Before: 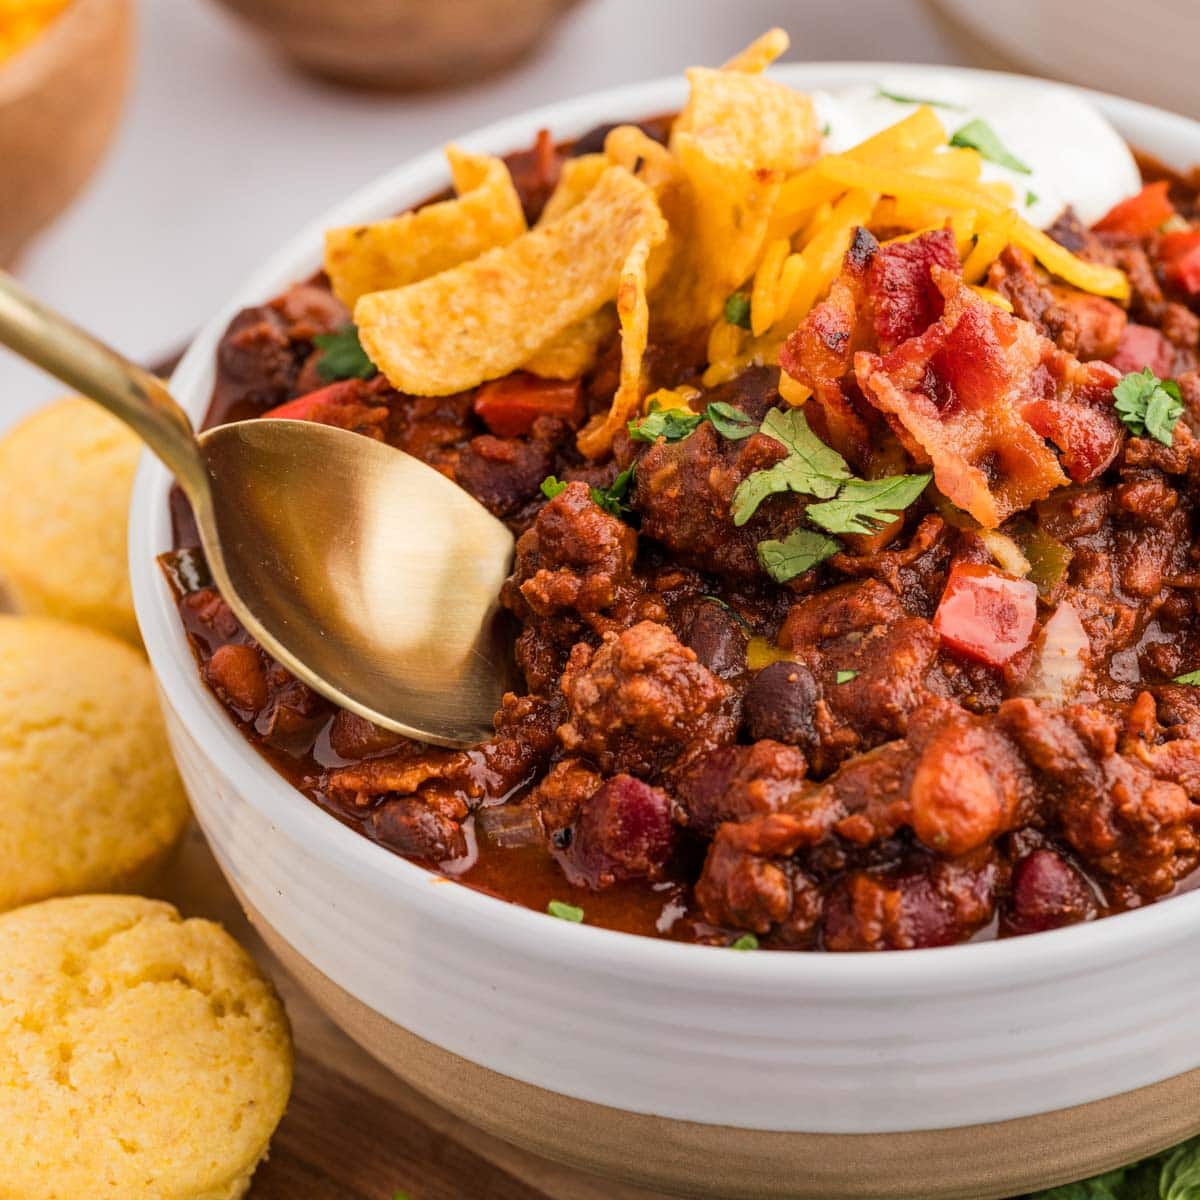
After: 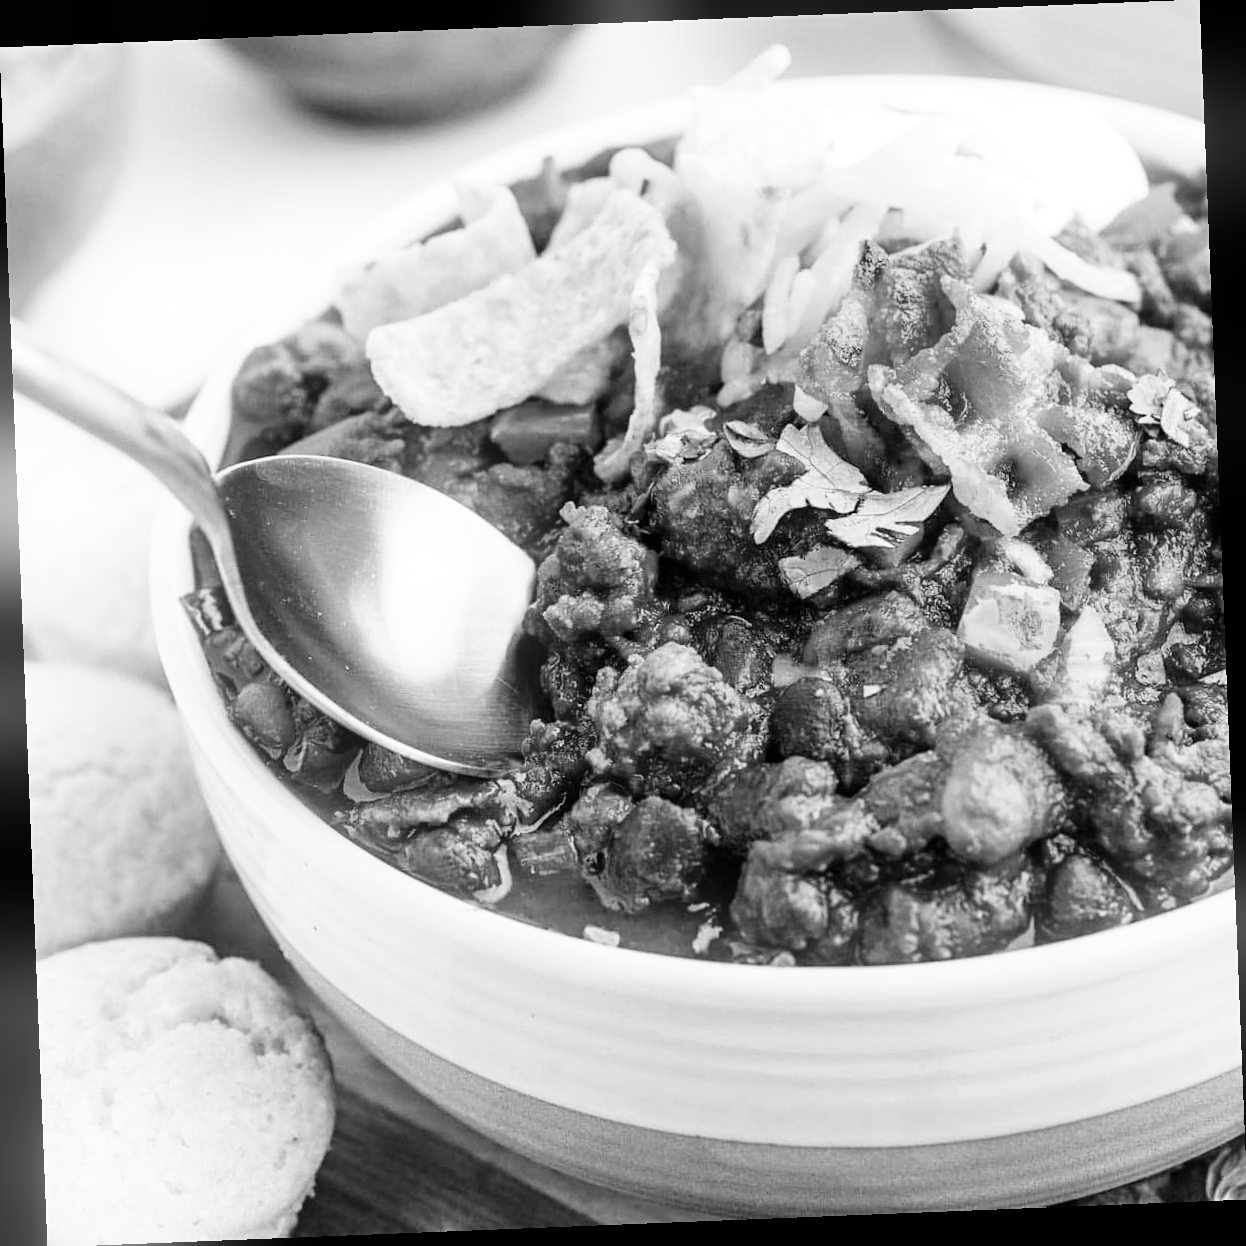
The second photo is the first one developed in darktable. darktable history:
bloom: size 9%, threshold 100%, strength 7%
color balance rgb: linear chroma grading › global chroma 3.45%, perceptual saturation grading › global saturation 11.24%, perceptual brilliance grading › global brilliance 3.04%, global vibrance 2.8%
rotate and perspective: rotation -2.29°, automatic cropping off
base curve: curves: ch0 [(0, 0) (0.028, 0.03) (0.121, 0.232) (0.46, 0.748) (0.859, 0.968) (1, 1)], preserve colors none
sharpen: amount 0.2
color zones: curves: ch1 [(0, -0.014) (0.143, -0.013) (0.286, -0.013) (0.429, -0.016) (0.571, -0.019) (0.714, -0.015) (0.857, 0.002) (1, -0.014)]
